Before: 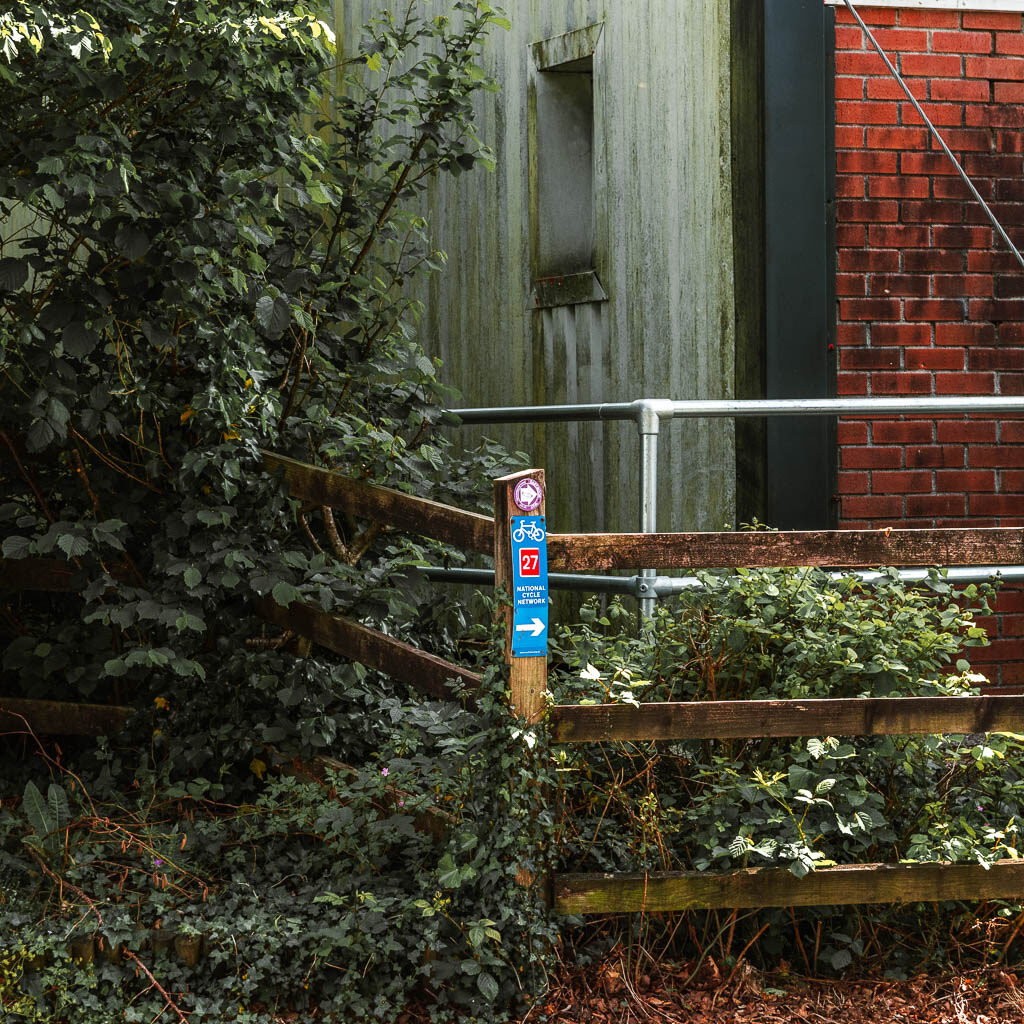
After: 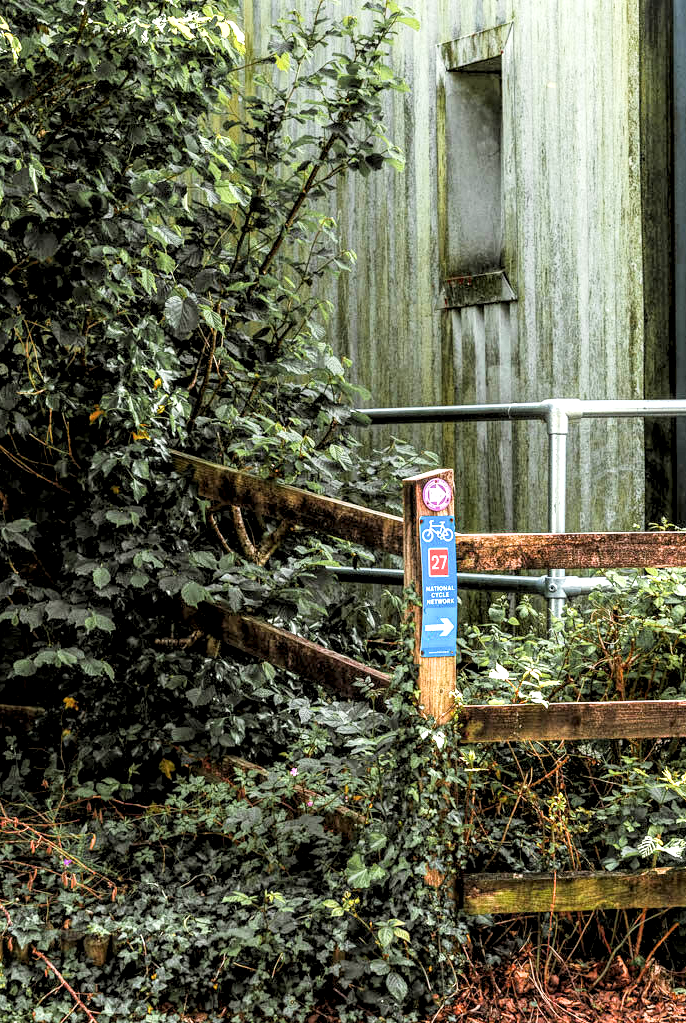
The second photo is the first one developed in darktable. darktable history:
local contrast: highlights 103%, shadows 102%, detail 199%, midtone range 0.2
exposure: black level correction 0, exposure 1.462 EV, compensate highlight preservation false
crop and rotate: left 8.915%, right 24.036%
filmic rgb: black relative exposure -7.75 EV, white relative exposure 4.35 EV, target black luminance 0%, hardness 3.75, latitude 50.56%, contrast 1.063, highlights saturation mix 9.48%, shadows ↔ highlights balance -0.26%
color calibration: illuminant same as pipeline (D50), adaptation XYZ, x 0.346, y 0.358, temperature 5011.51 K
